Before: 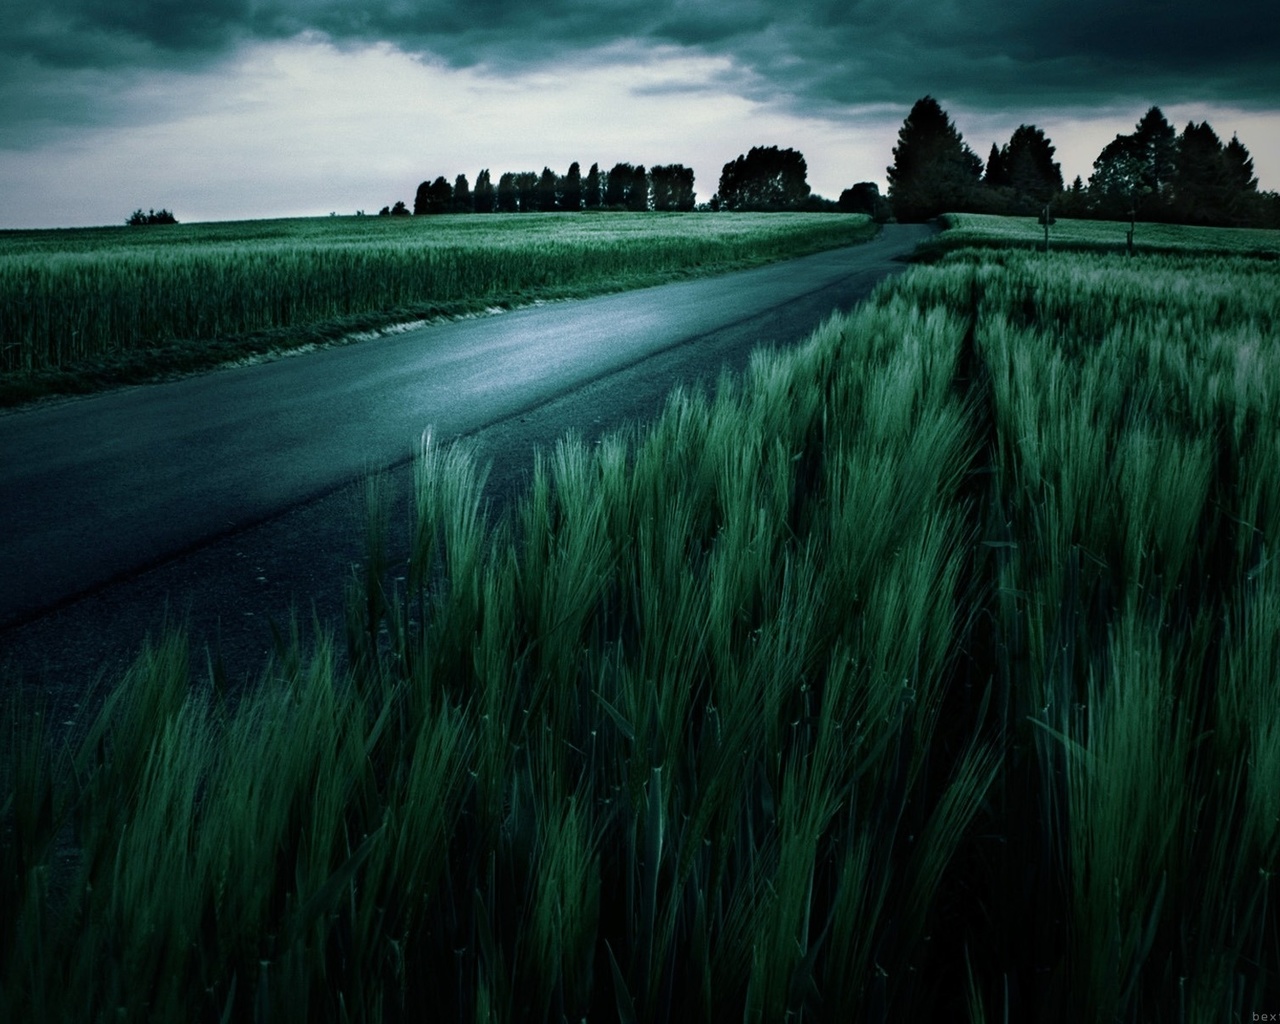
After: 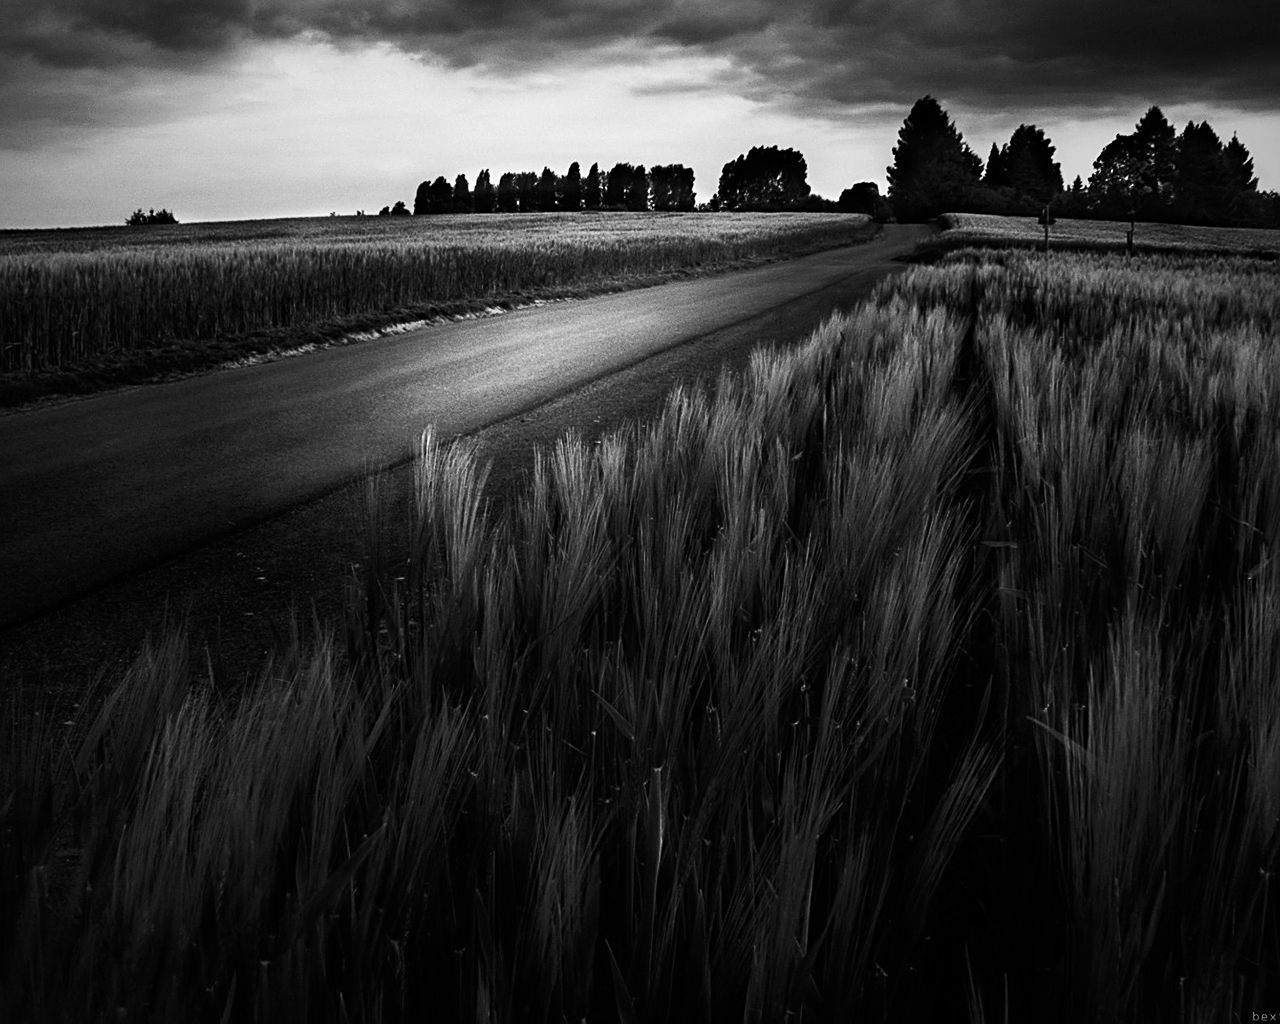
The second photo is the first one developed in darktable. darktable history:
sharpen: on, module defaults
contrast brightness saturation: contrast 0.18, saturation 0.3
monochrome: on, module defaults
